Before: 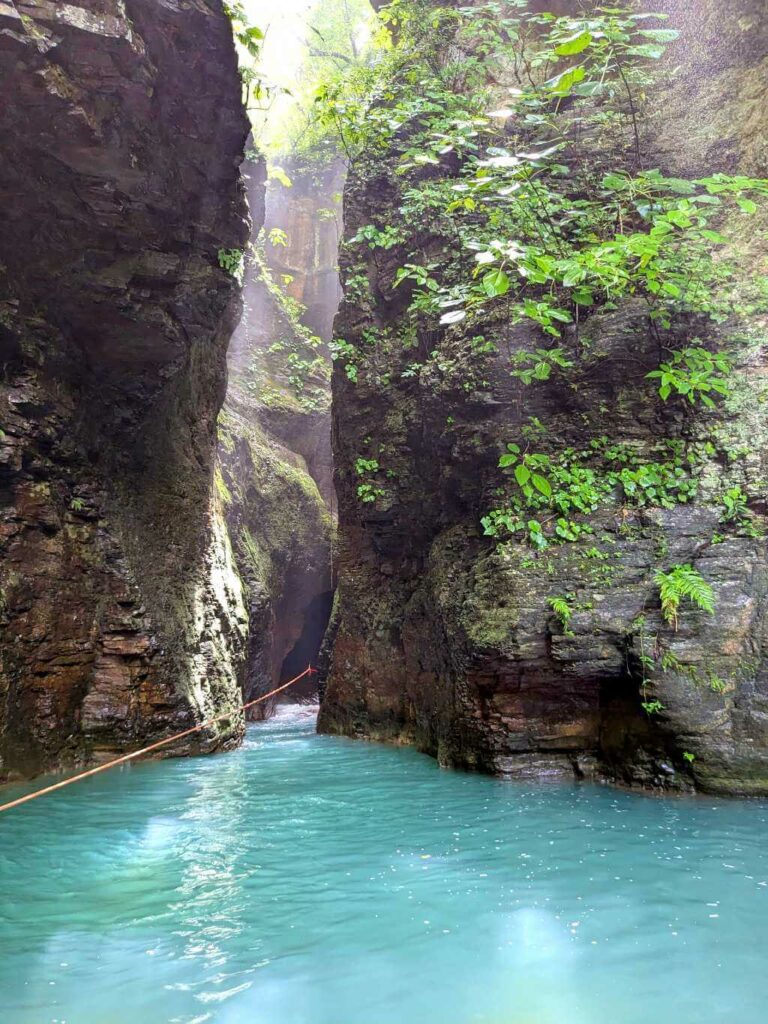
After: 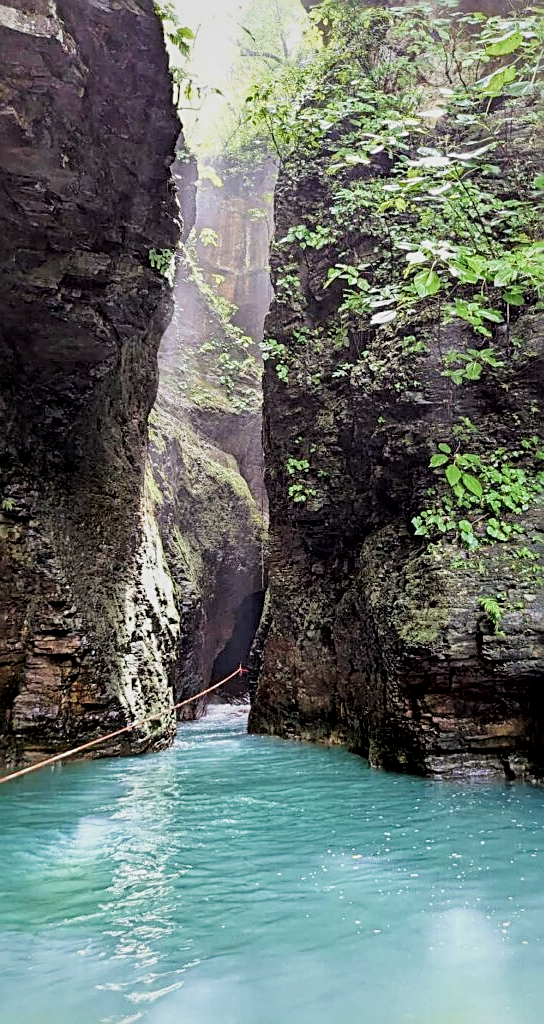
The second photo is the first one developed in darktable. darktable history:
crop and rotate: left 9.051%, right 20.094%
sharpen: radius 2.539, amount 0.641
filmic rgb: black relative exposure -7.99 EV, white relative exposure 4.04 EV, hardness 4.18, color science v4 (2020), iterations of high-quality reconstruction 0
local contrast: mode bilateral grid, contrast 26, coarseness 59, detail 151%, midtone range 0.2
